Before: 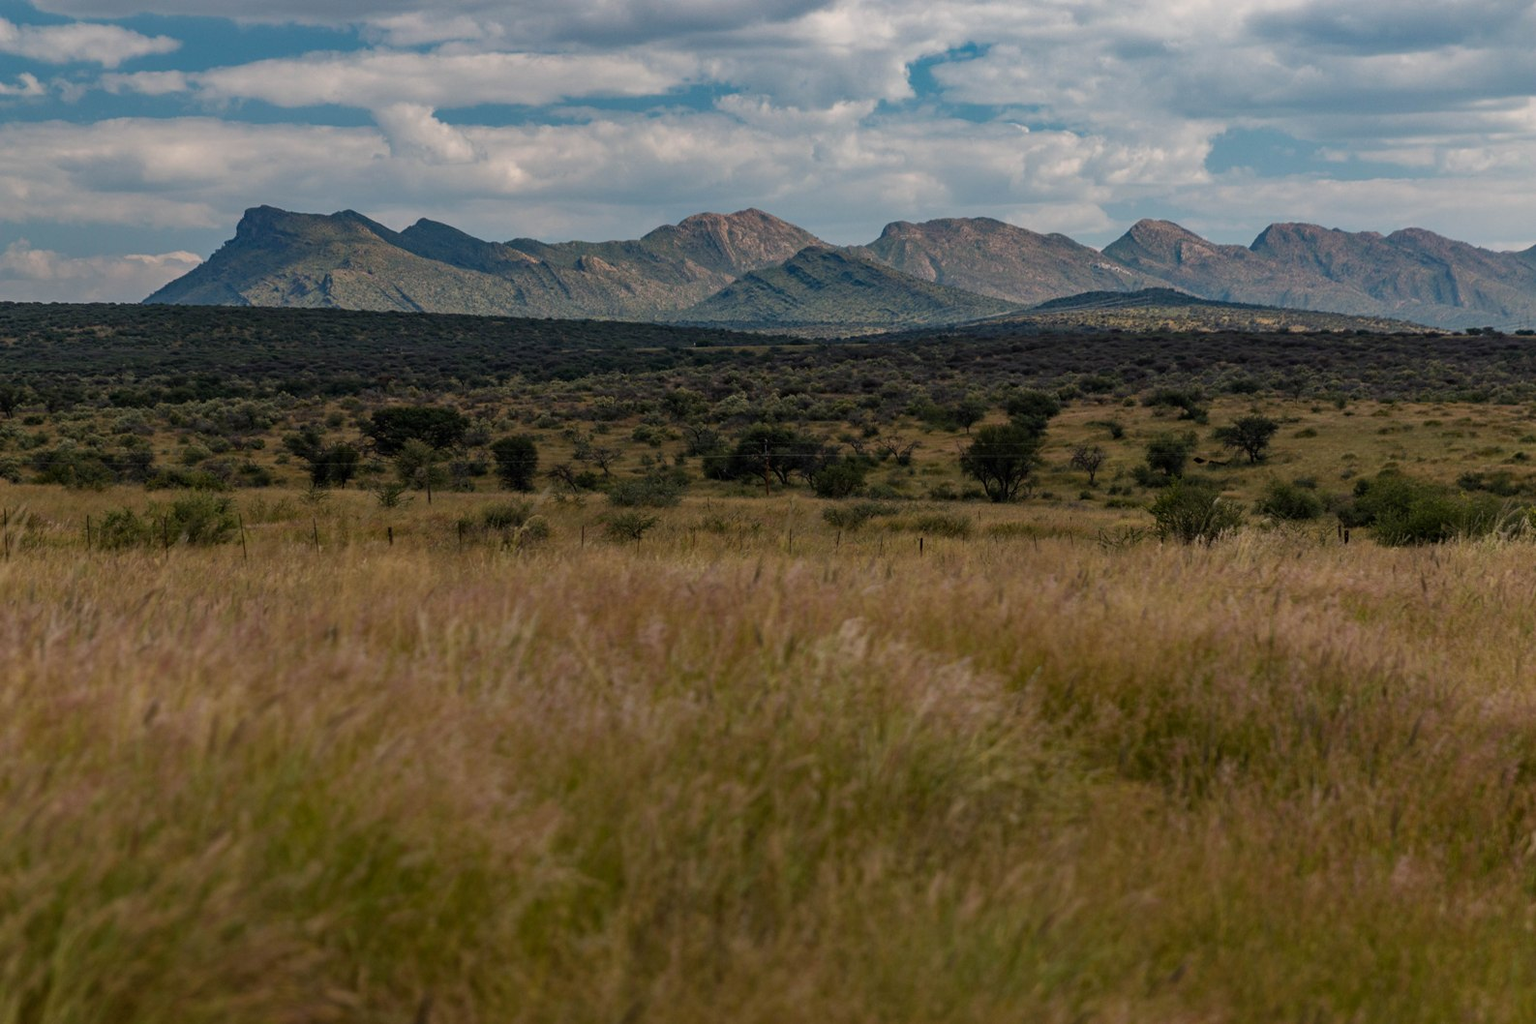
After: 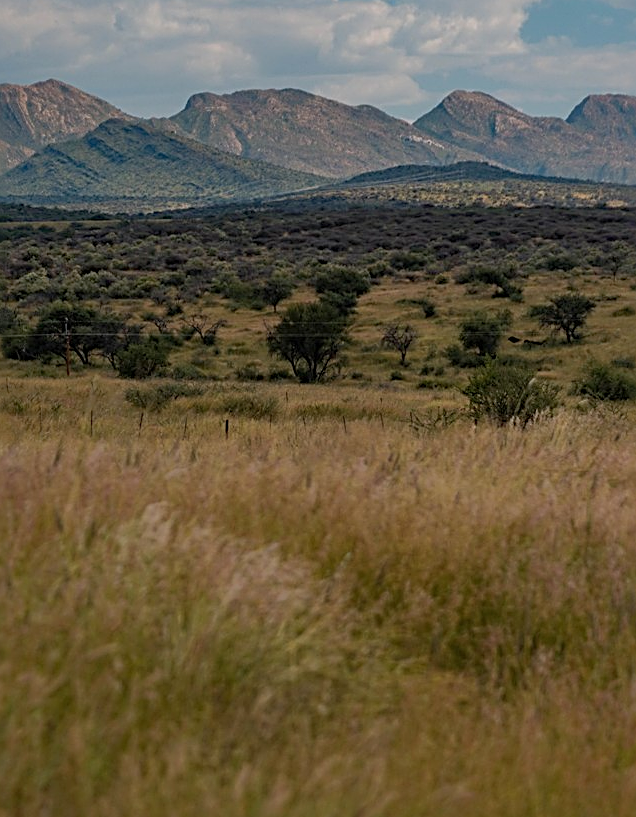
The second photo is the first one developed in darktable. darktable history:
shadows and highlights: on, module defaults
crop: left 45.686%, top 12.928%, right 14.194%, bottom 9.821%
sharpen: radius 2.539, amount 0.641
